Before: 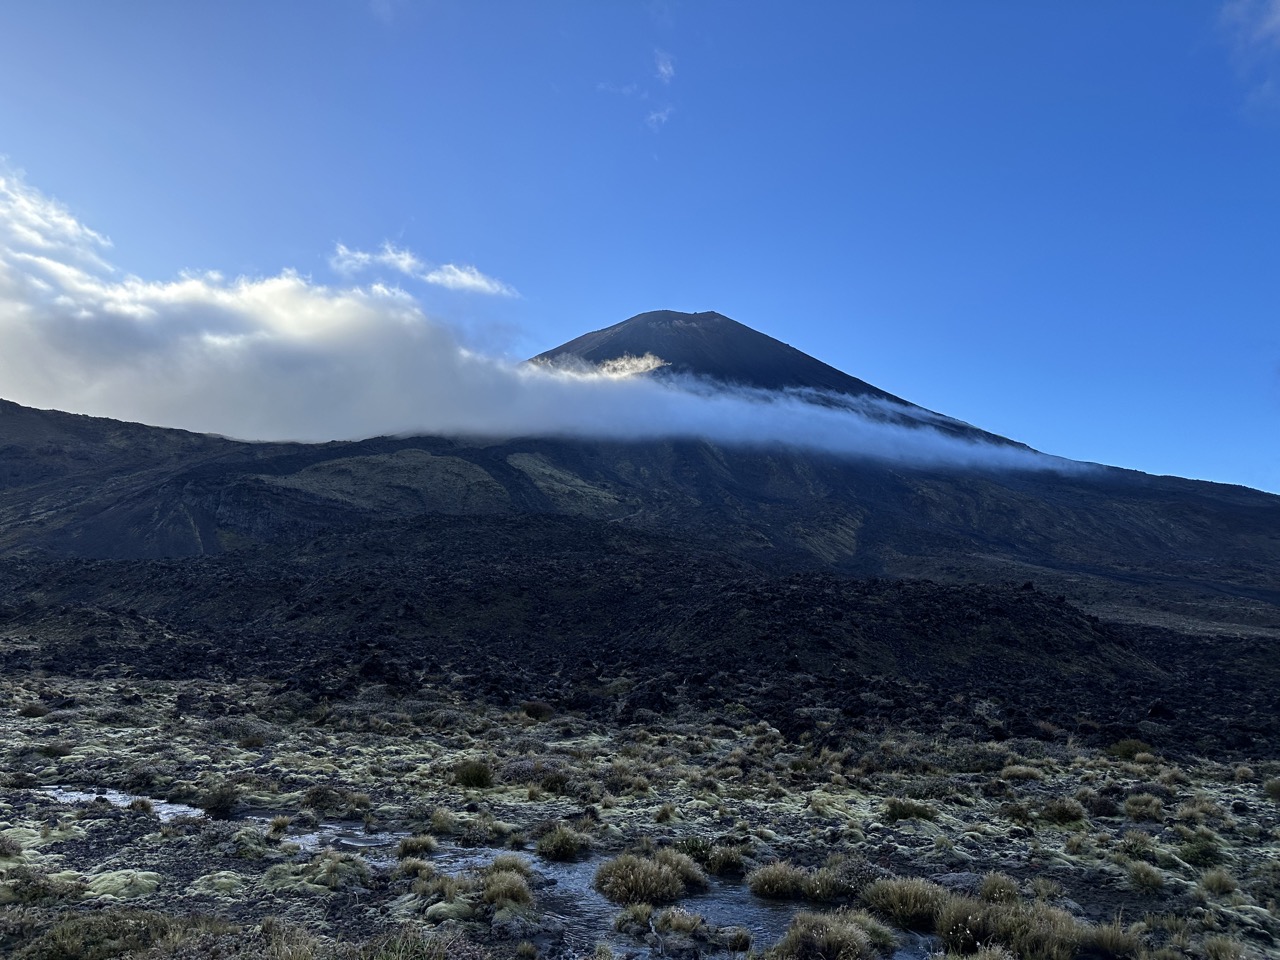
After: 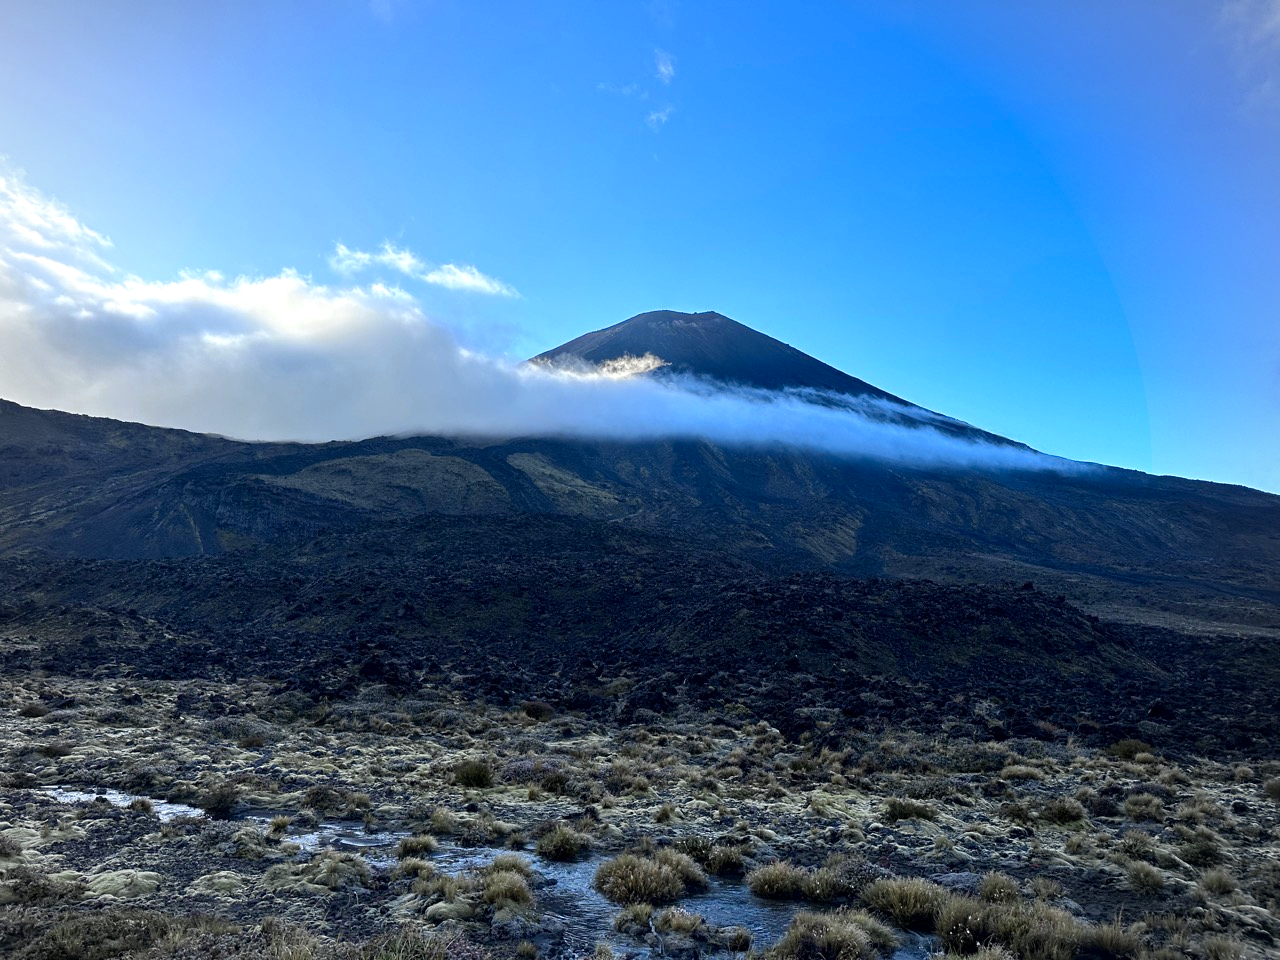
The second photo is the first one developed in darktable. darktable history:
contrast brightness saturation: saturation -0.101
vignetting: brightness -0.154, unbound false
color zones: curves: ch0 [(0.004, 0.305) (0.261, 0.623) (0.389, 0.399) (0.708, 0.571) (0.947, 0.34)]; ch1 [(0.025, 0.645) (0.229, 0.584) (0.326, 0.551) (0.484, 0.262) (0.757, 0.643)]
exposure: black level correction 0.001, exposure 0.296 EV, compensate highlight preservation false
